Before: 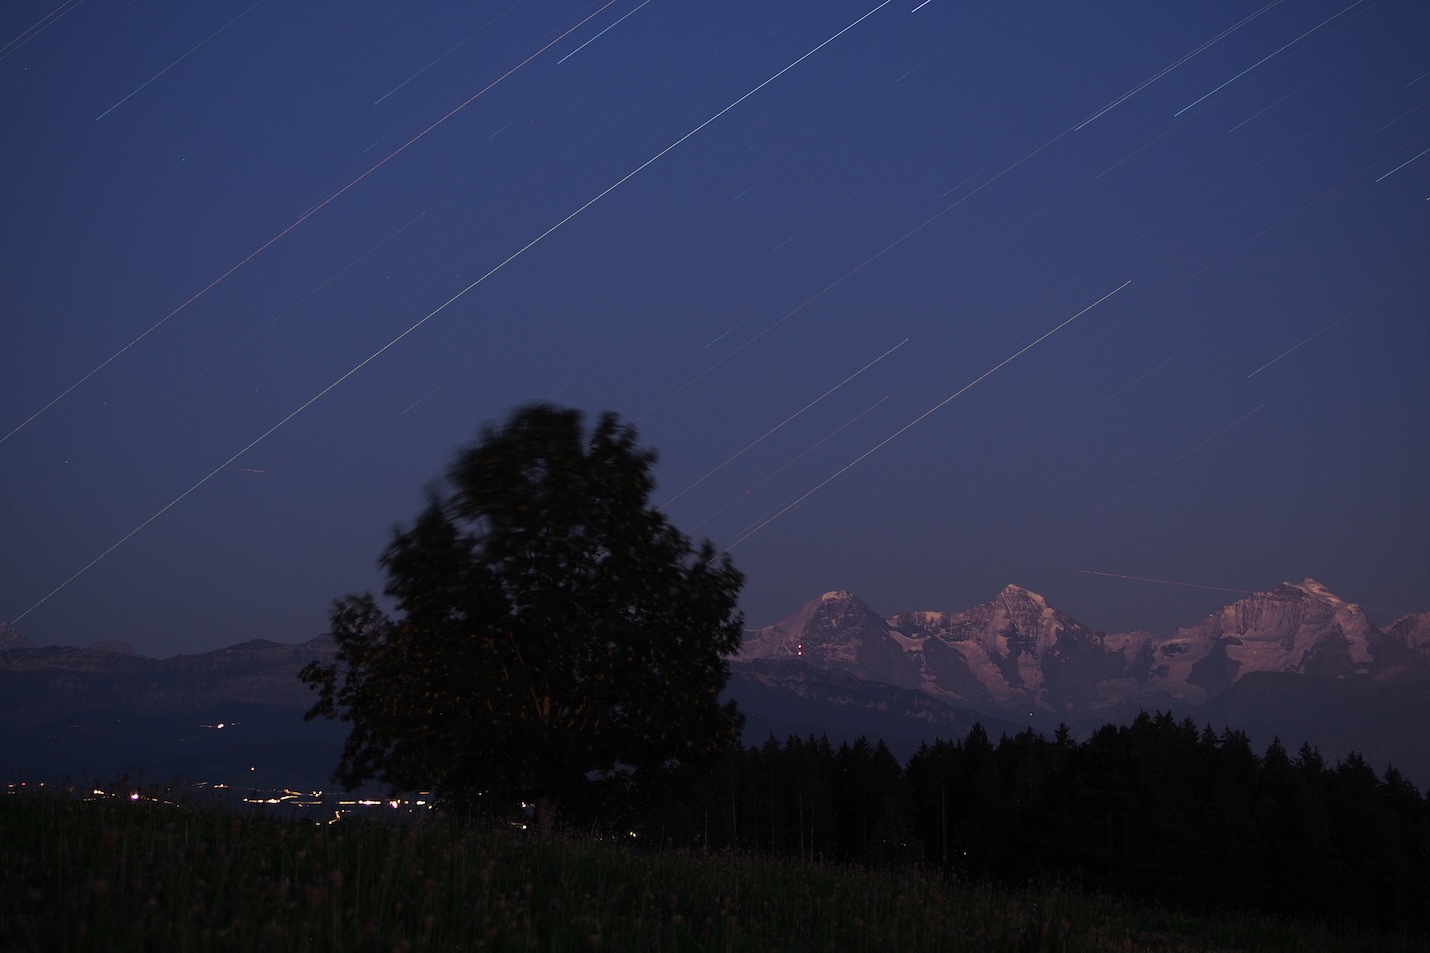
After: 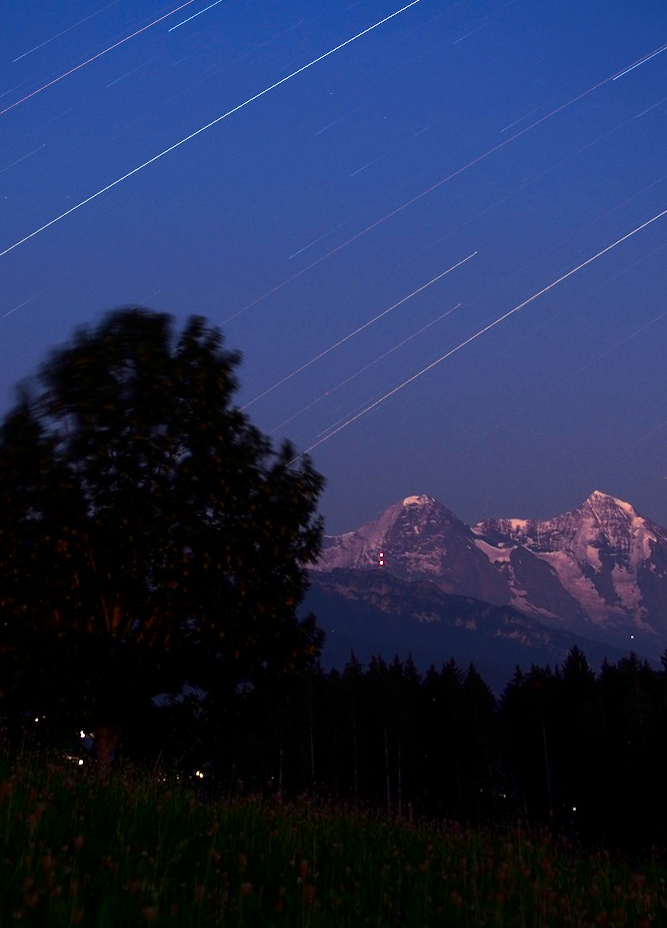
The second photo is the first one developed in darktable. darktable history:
crop and rotate: left 22.516%, right 21.234%
rotate and perspective: rotation 0.72°, lens shift (vertical) -0.352, lens shift (horizontal) -0.051, crop left 0.152, crop right 0.859, crop top 0.019, crop bottom 0.964
exposure: black level correction 0.001, exposure 1.3 EV, compensate highlight preservation false
contrast brightness saturation: contrast 0.19, brightness -0.11, saturation 0.21
